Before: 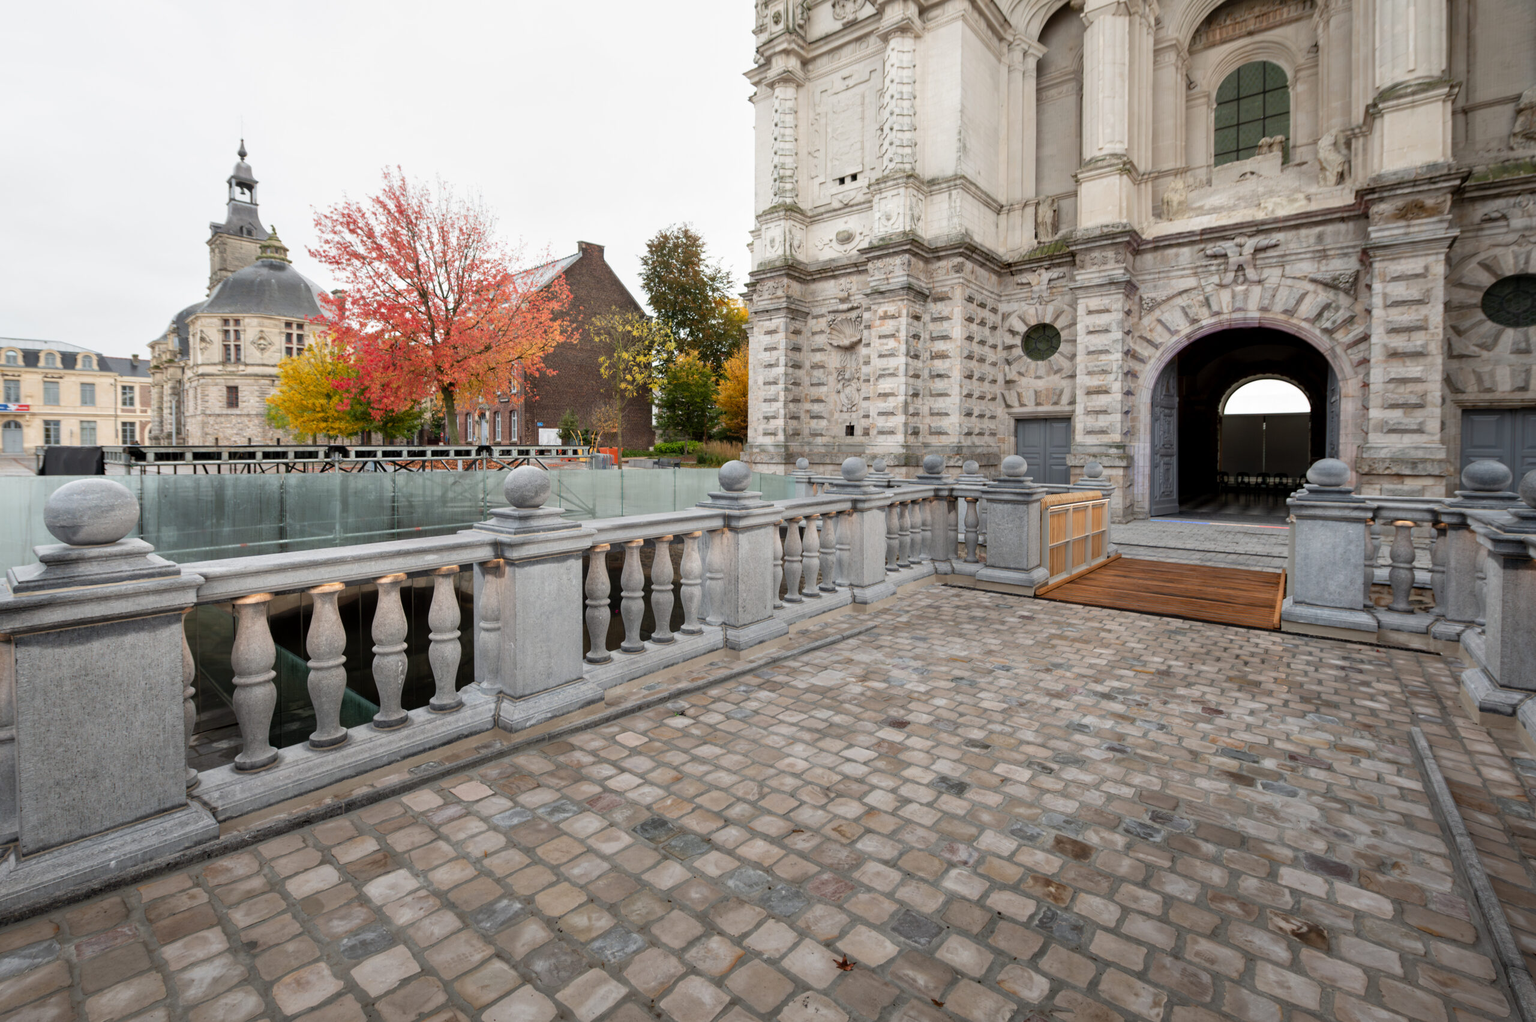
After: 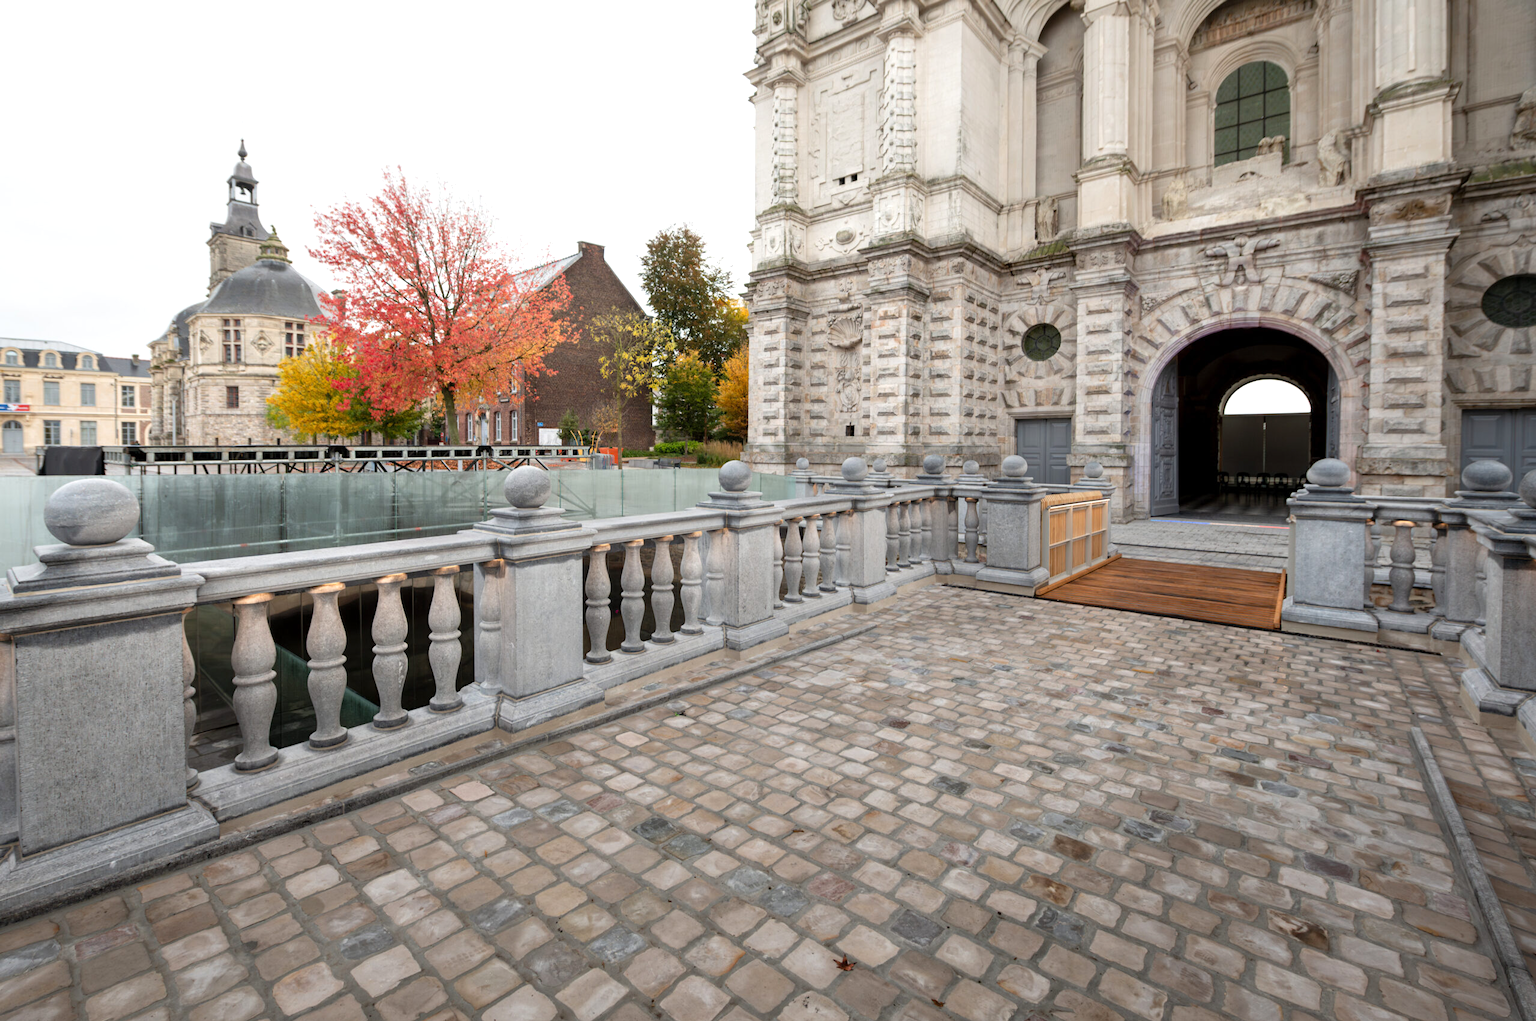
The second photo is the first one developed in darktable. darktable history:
exposure: exposure 0.259 EV, compensate highlight preservation false
